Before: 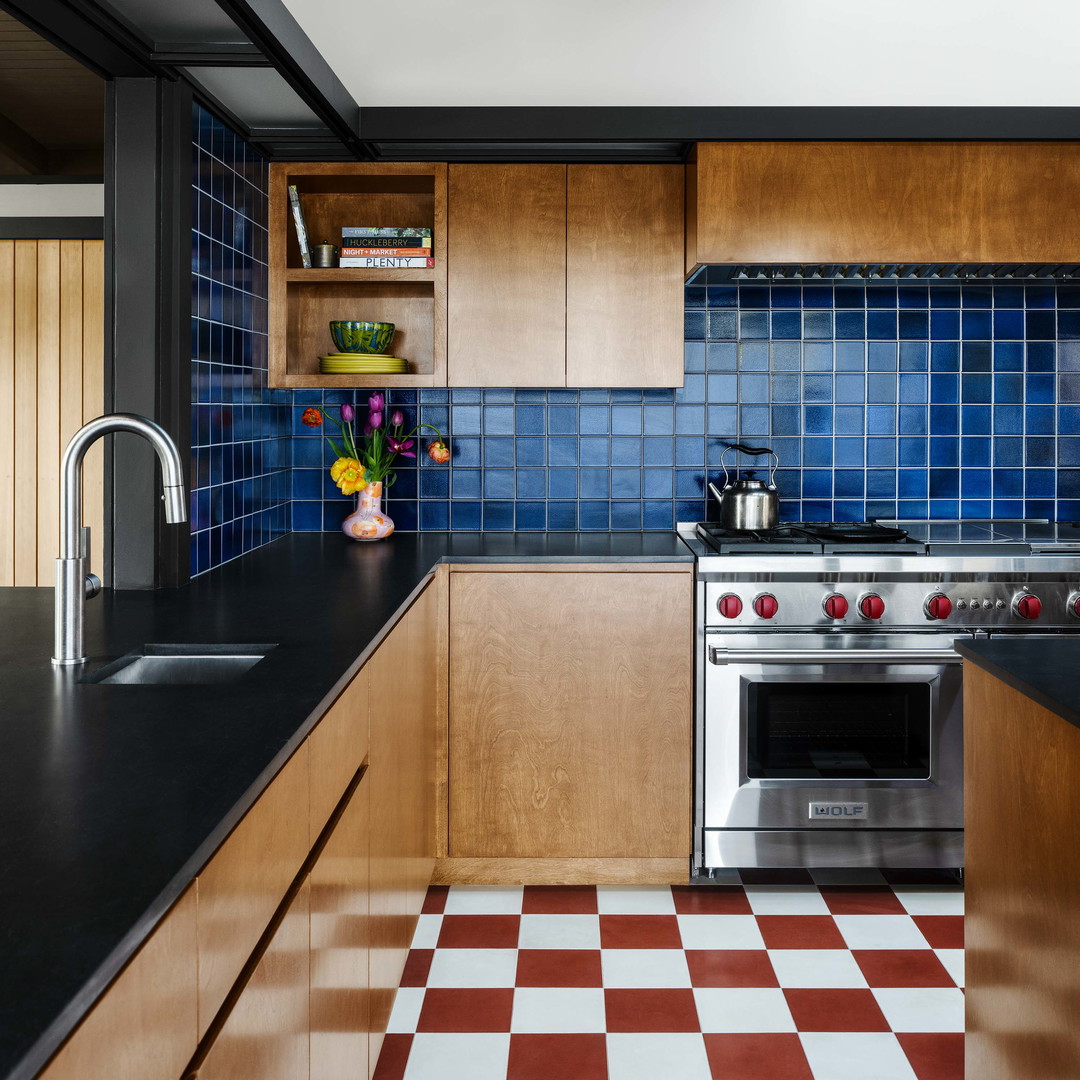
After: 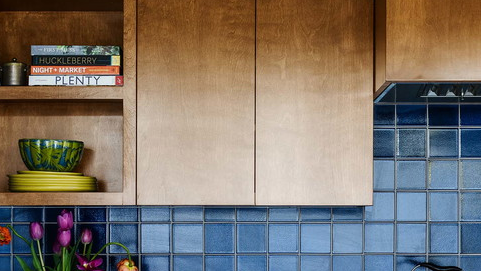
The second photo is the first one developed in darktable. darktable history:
crop: left 28.829%, top 16.867%, right 26.629%, bottom 57.984%
